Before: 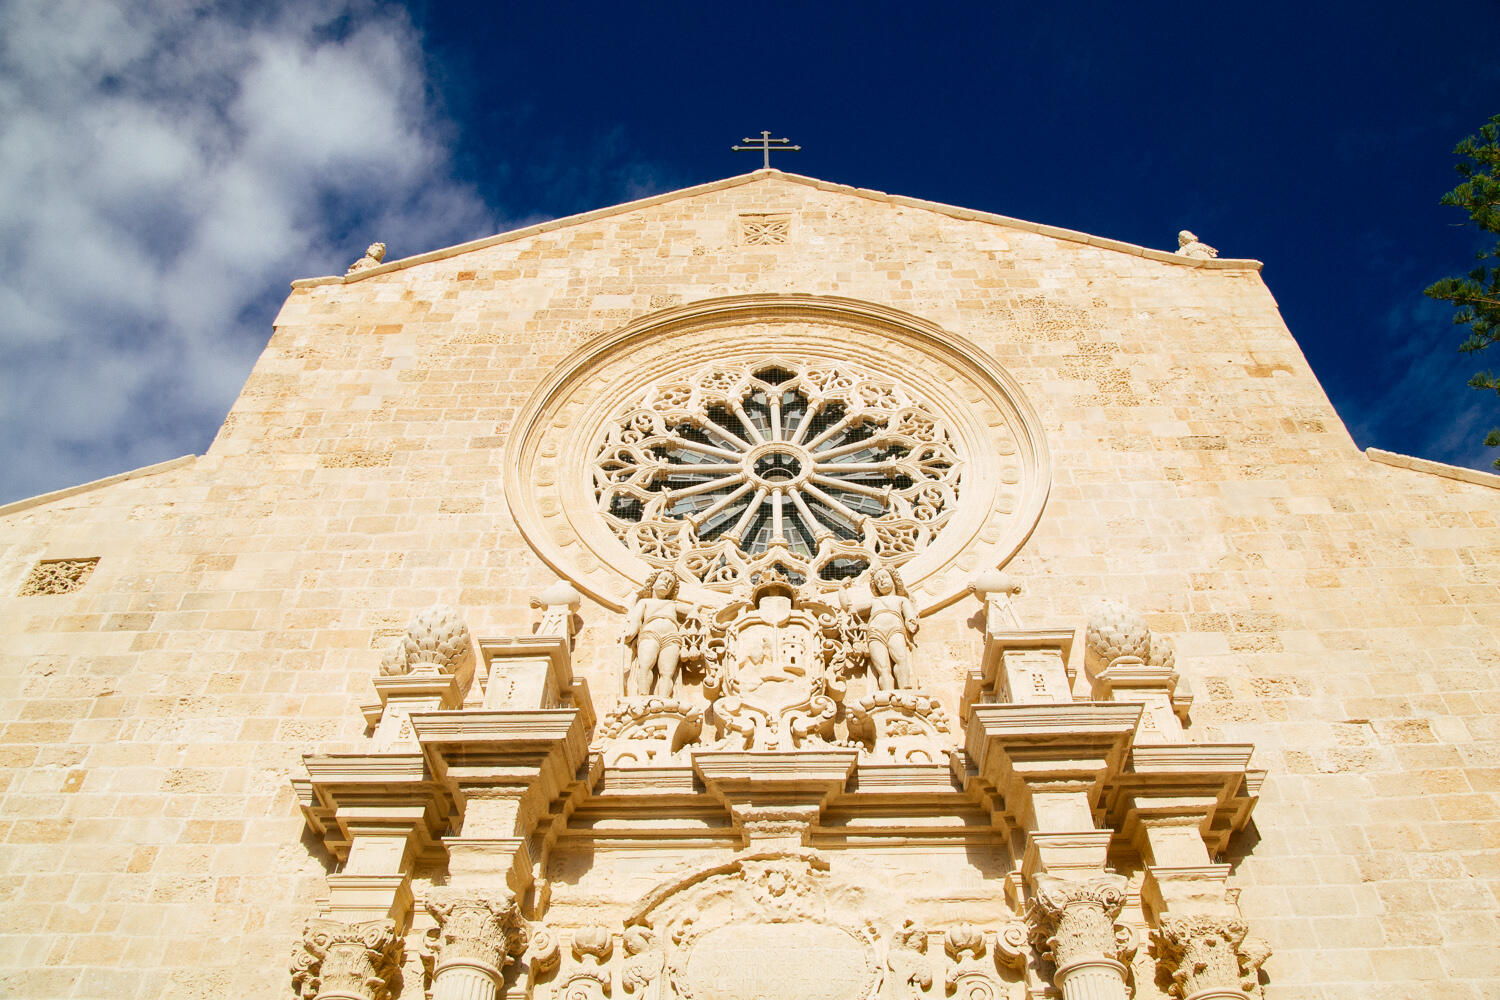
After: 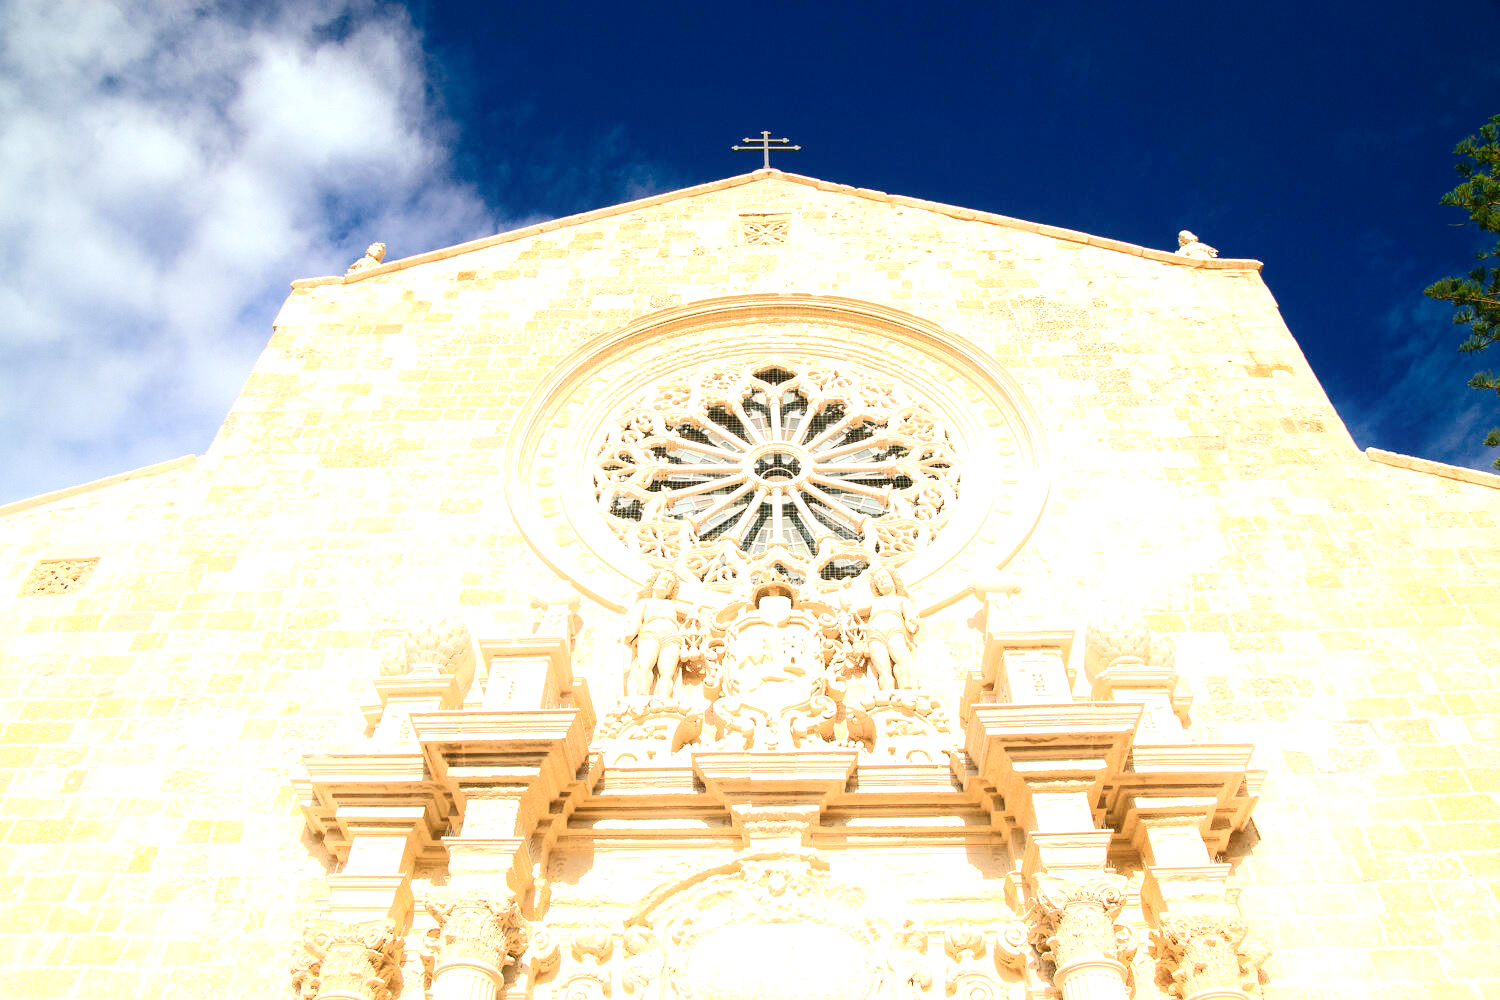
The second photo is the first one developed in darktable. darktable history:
exposure: exposure 0.751 EV, compensate highlight preservation false
shadows and highlights: shadows -22.81, highlights 45.87, soften with gaussian
